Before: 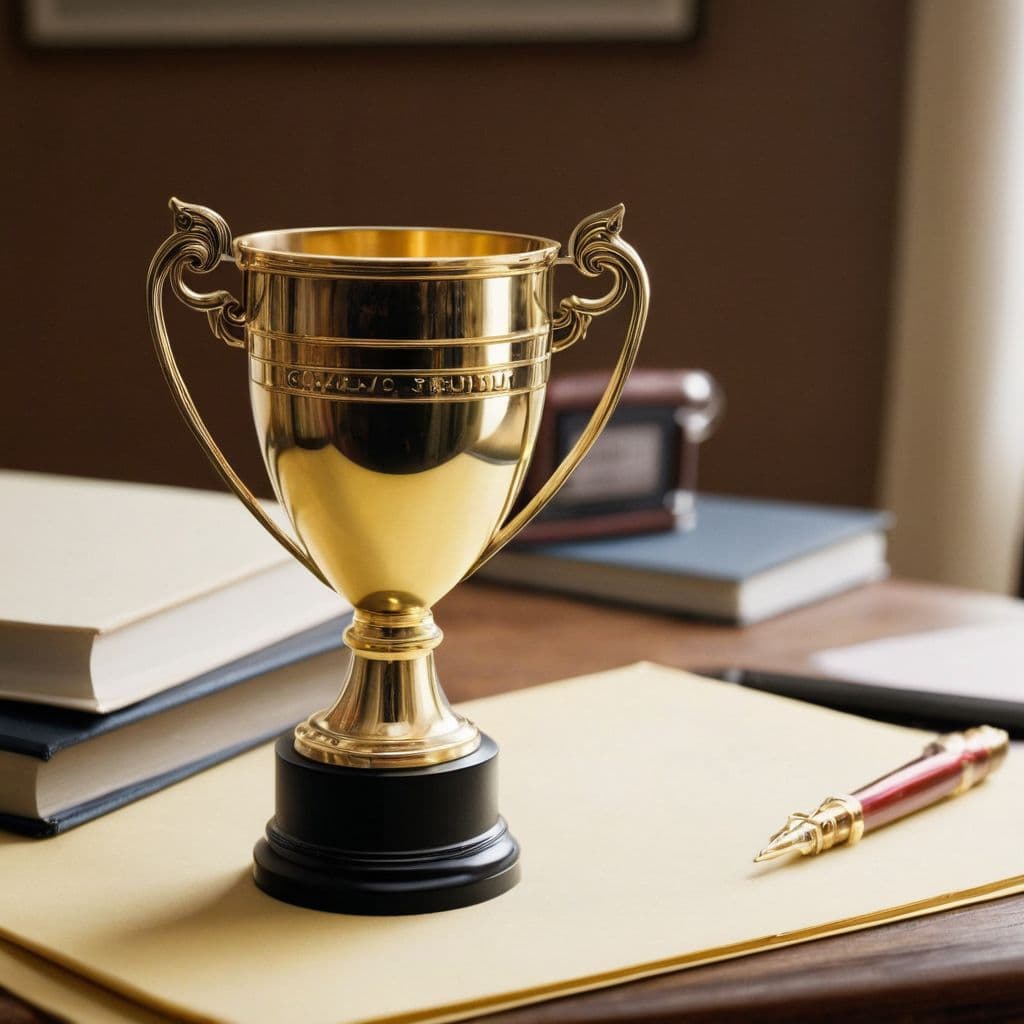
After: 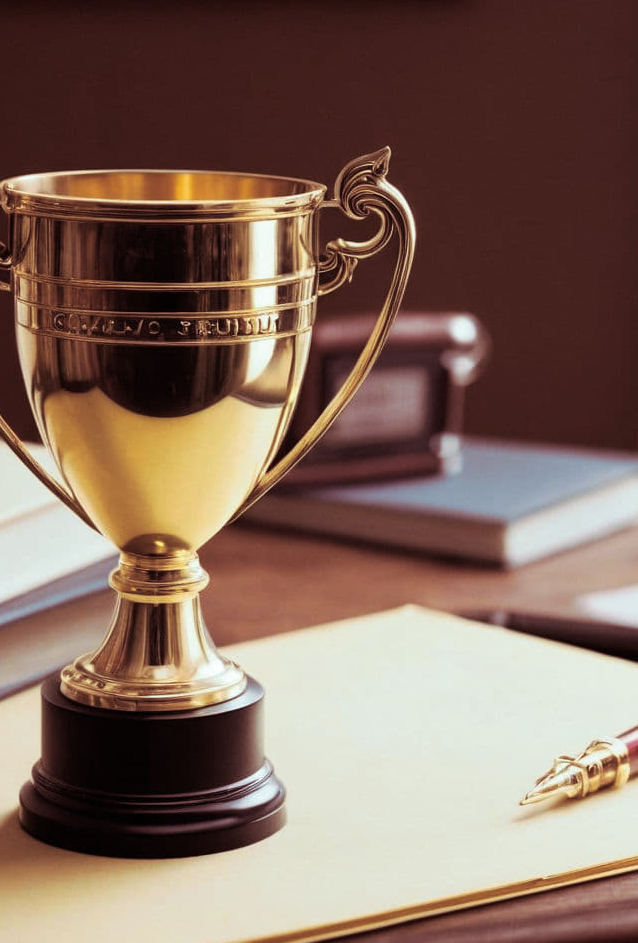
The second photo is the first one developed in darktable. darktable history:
crop and rotate: left 22.918%, top 5.629%, right 14.711%, bottom 2.247%
white balance: emerald 1
split-toning: highlights › hue 180°
